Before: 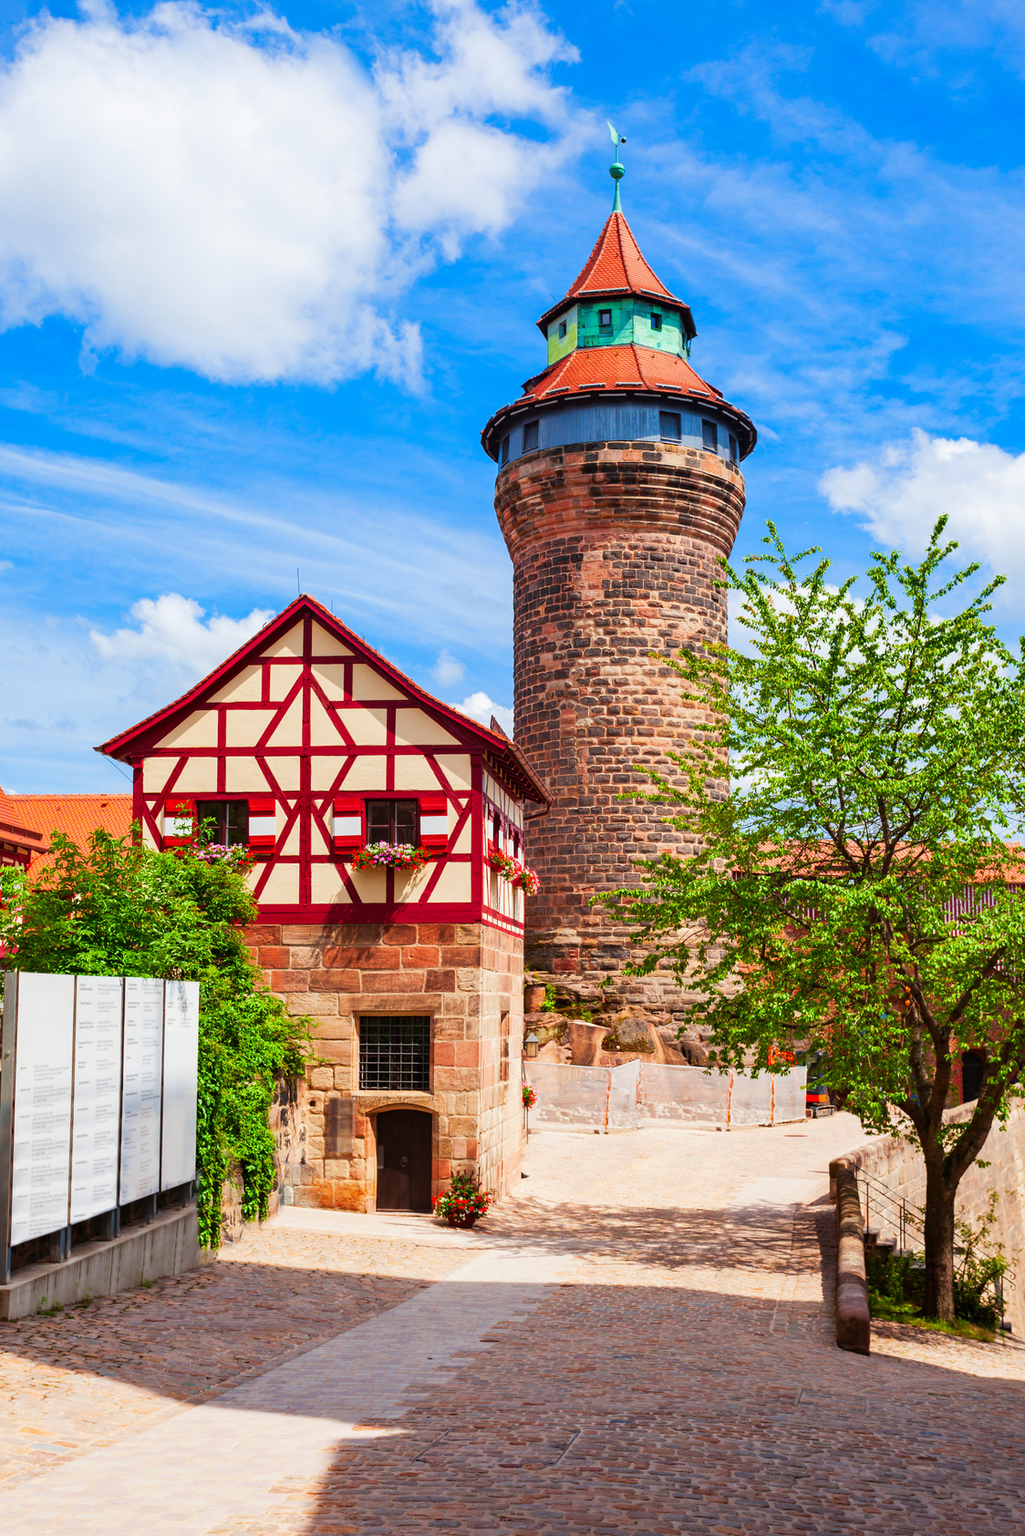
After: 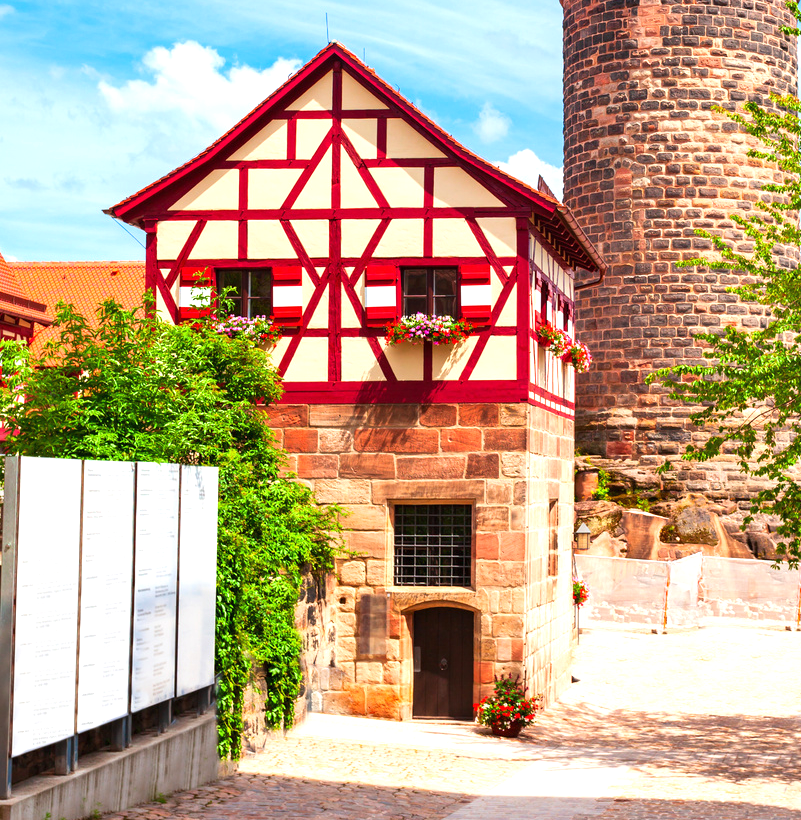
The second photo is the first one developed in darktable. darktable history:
exposure: exposure 0.608 EV, compensate highlight preservation false
crop: top 36.235%, right 28.093%, bottom 15.052%
